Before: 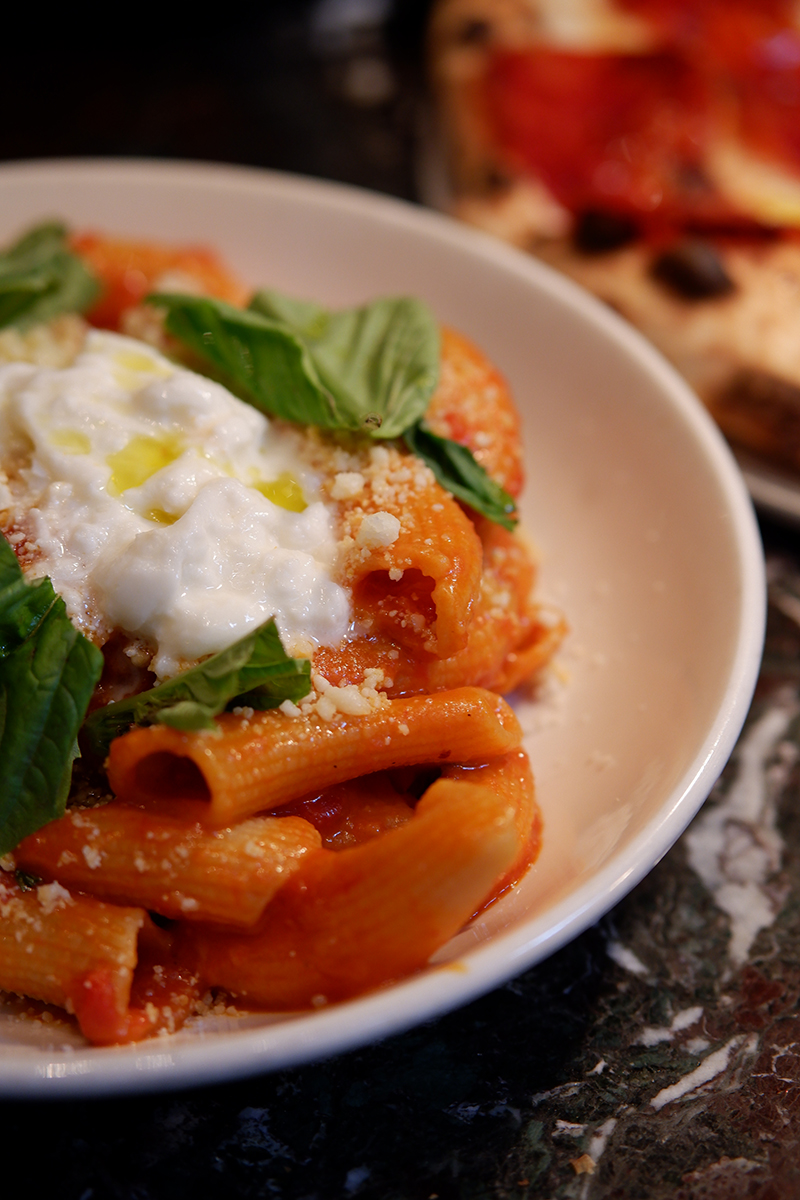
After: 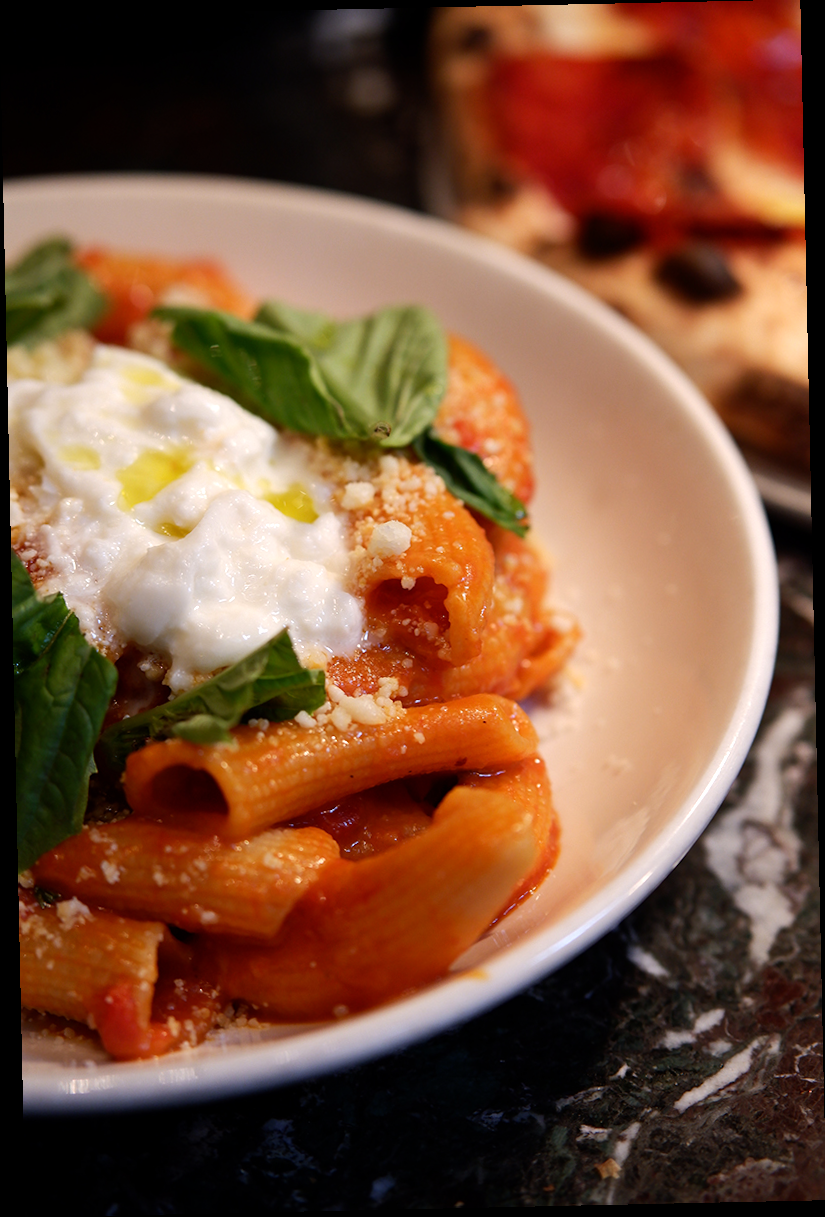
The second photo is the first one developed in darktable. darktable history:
tone equalizer: -8 EV -0.417 EV, -7 EV -0.389 EV, -6 EV -0.333 EV, -5 EV -0.222 EV, -3 EV 0.222 EV, -2 EV 0.333 EV, -1 EV 0.389 EV, +0 EV 0.417 EV, edges refinement/feathering 500, mask exposure compensation -1.57 EV, preserve details no
rotate and perspective: rotation -1.24°, automatic cropping off
